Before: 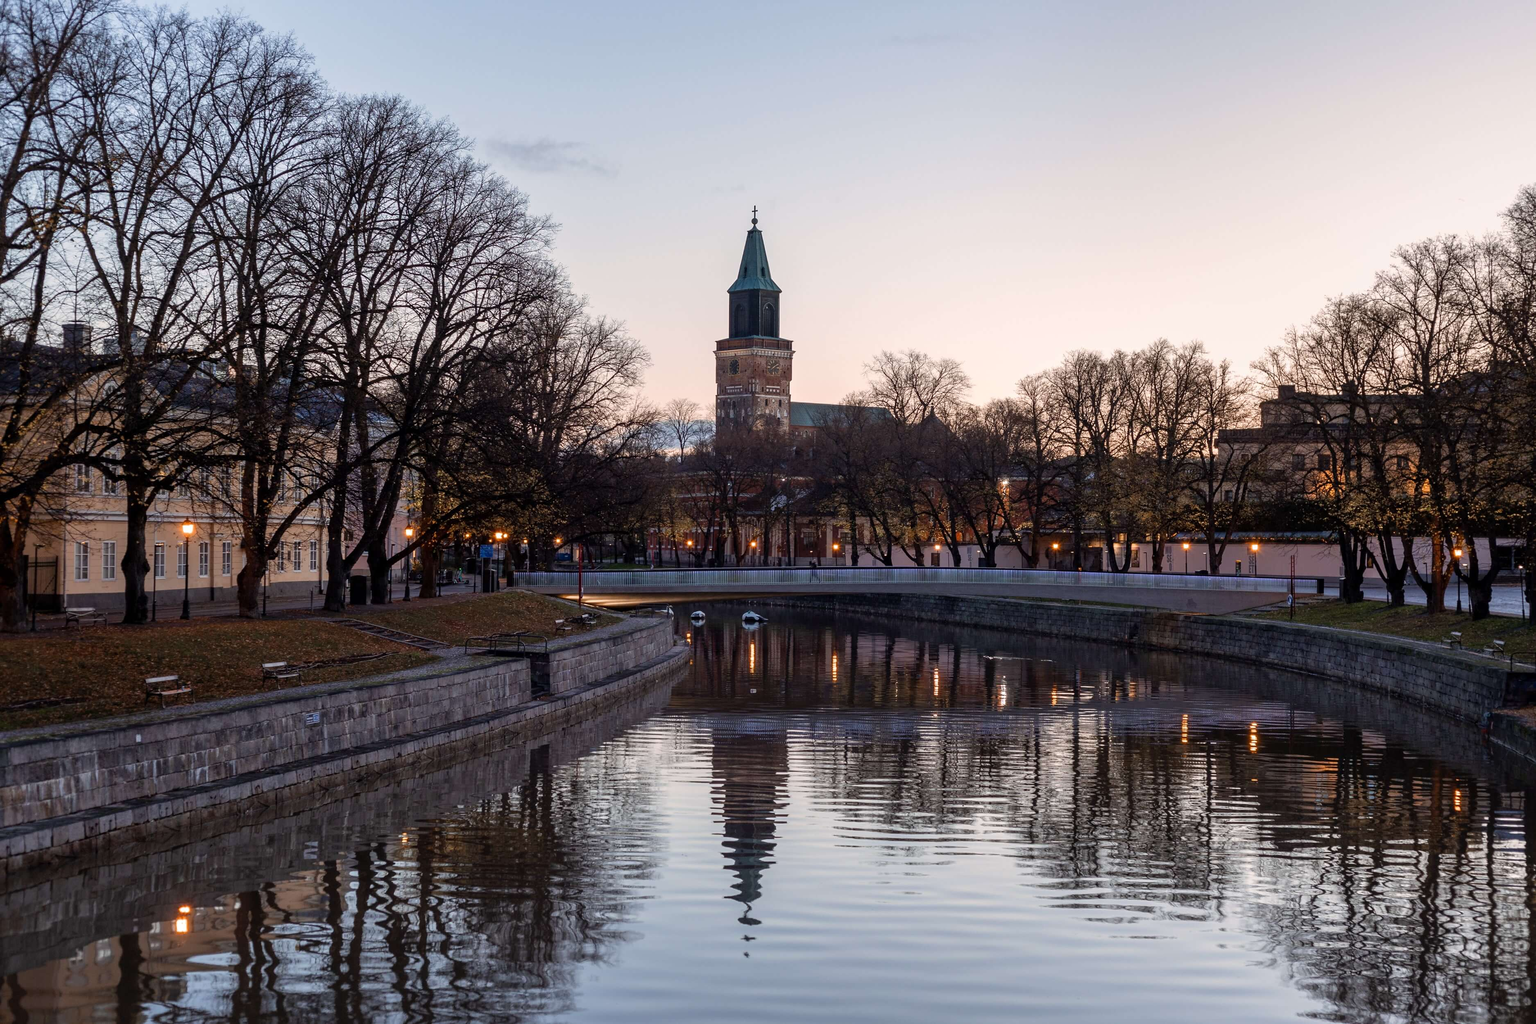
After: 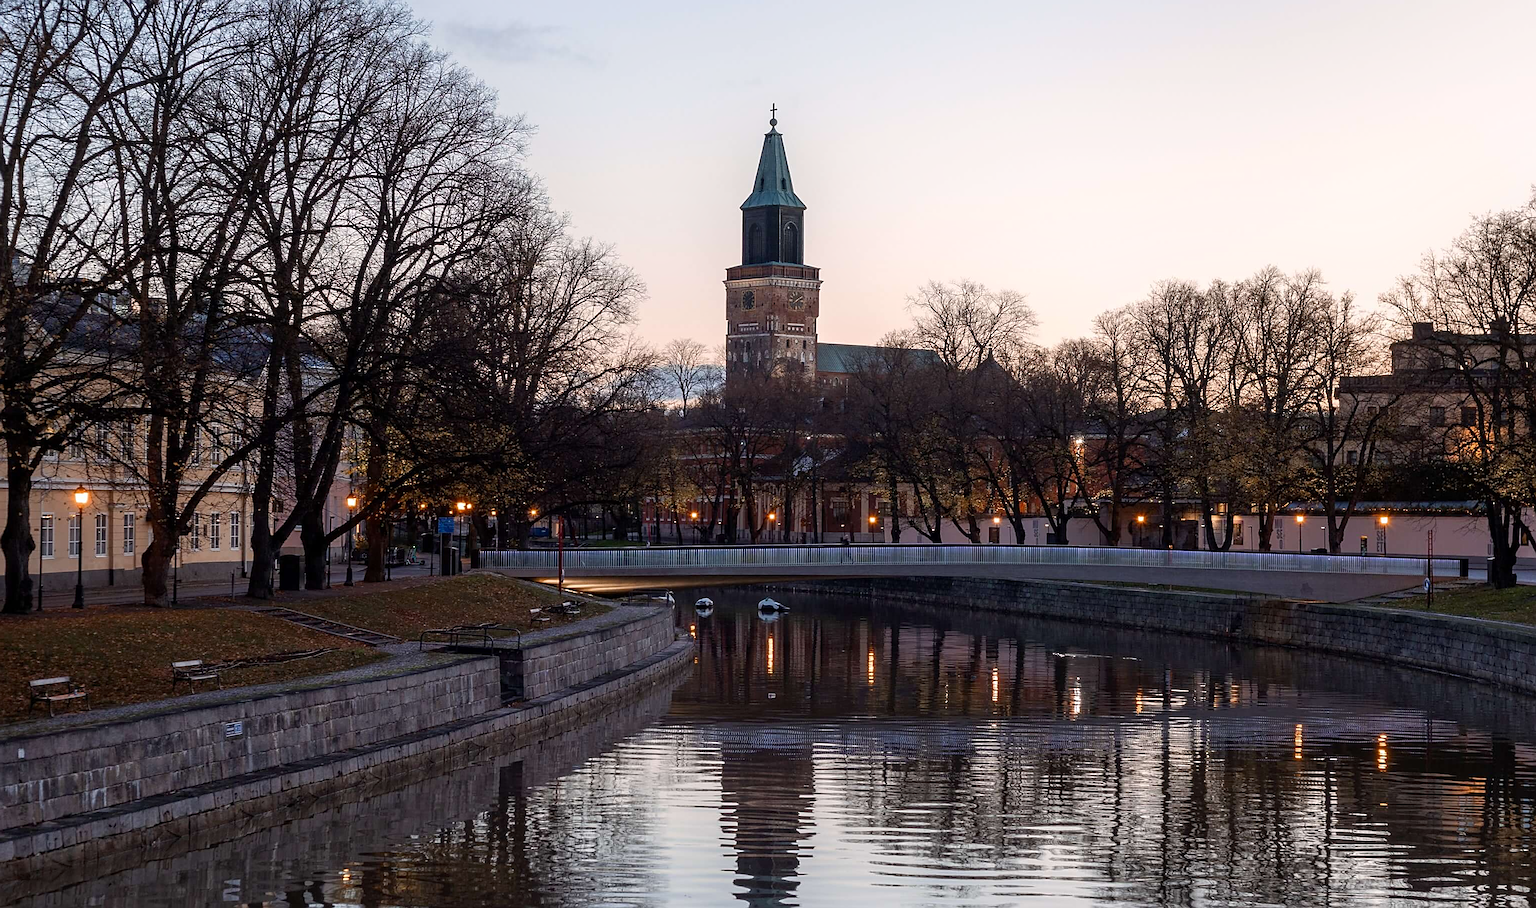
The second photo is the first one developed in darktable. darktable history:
crop: left 7.893%, top 11.875%, right 10.168%, bottom 15.424%
tone equalizer: edges refinement/feathering 500, mask exposure compensation -1.57 EV, preserve details no
exposure: compensate exposure bias true, compensate highlight preservation false
sharpen: on, module defaults
shadows and highlights: shadows -23.66, highlights 46.88, soften with gaussian
